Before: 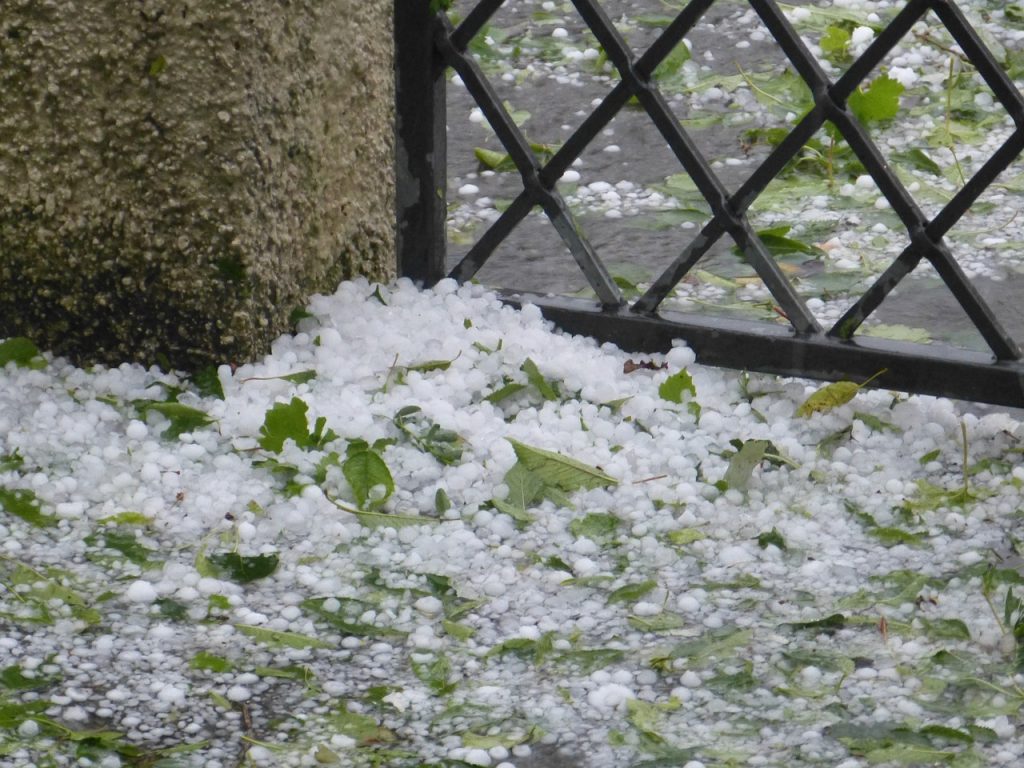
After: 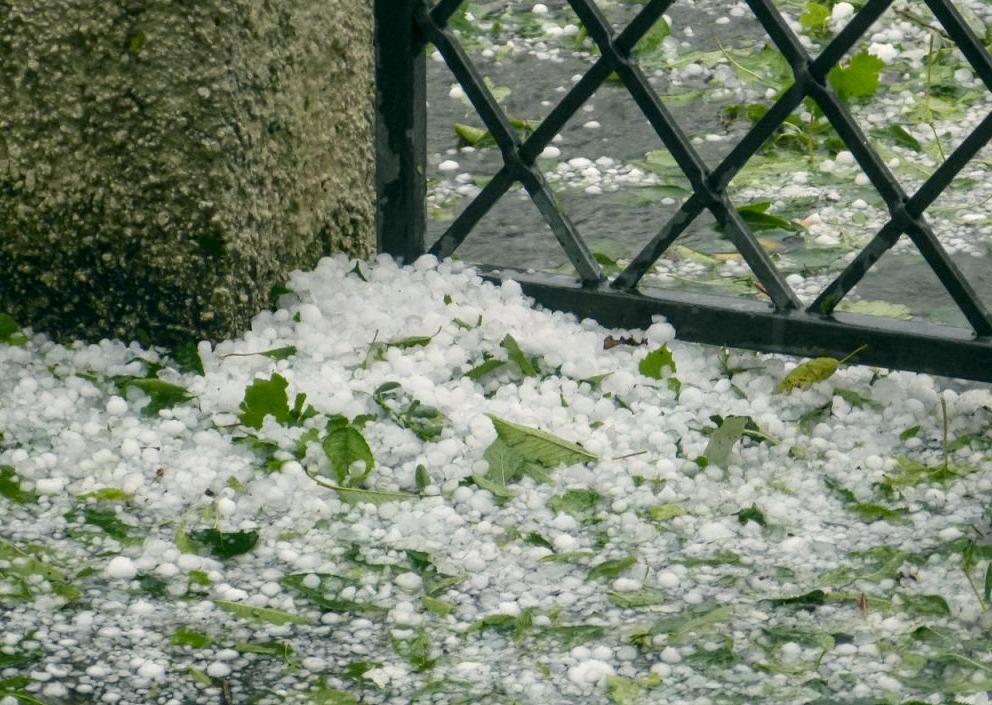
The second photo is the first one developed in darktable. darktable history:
shadows and highlights: shadows -24.28, highlights 49.77, soften with gaussian
local contrast: detail 130%
crop: left 1.964%, top 3.251%, right 1.122%, bottom 4.933%
color correction: highlights a* -0.482, highlights b* 9.48, shadows a* -9.48, shadows b* 0.803
